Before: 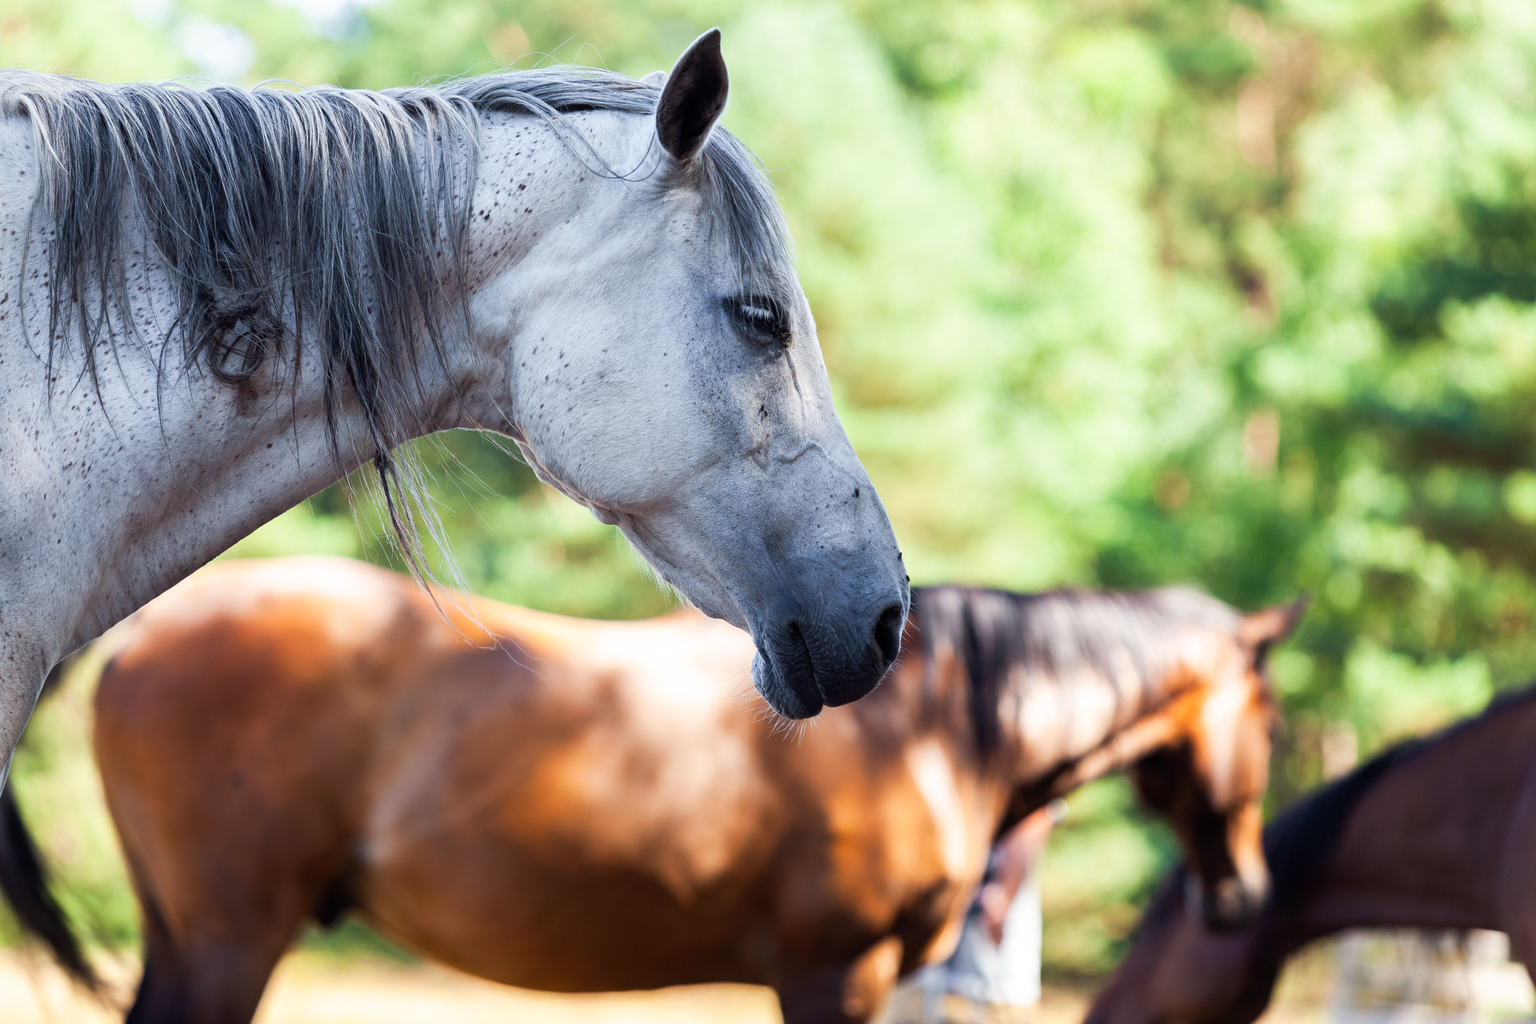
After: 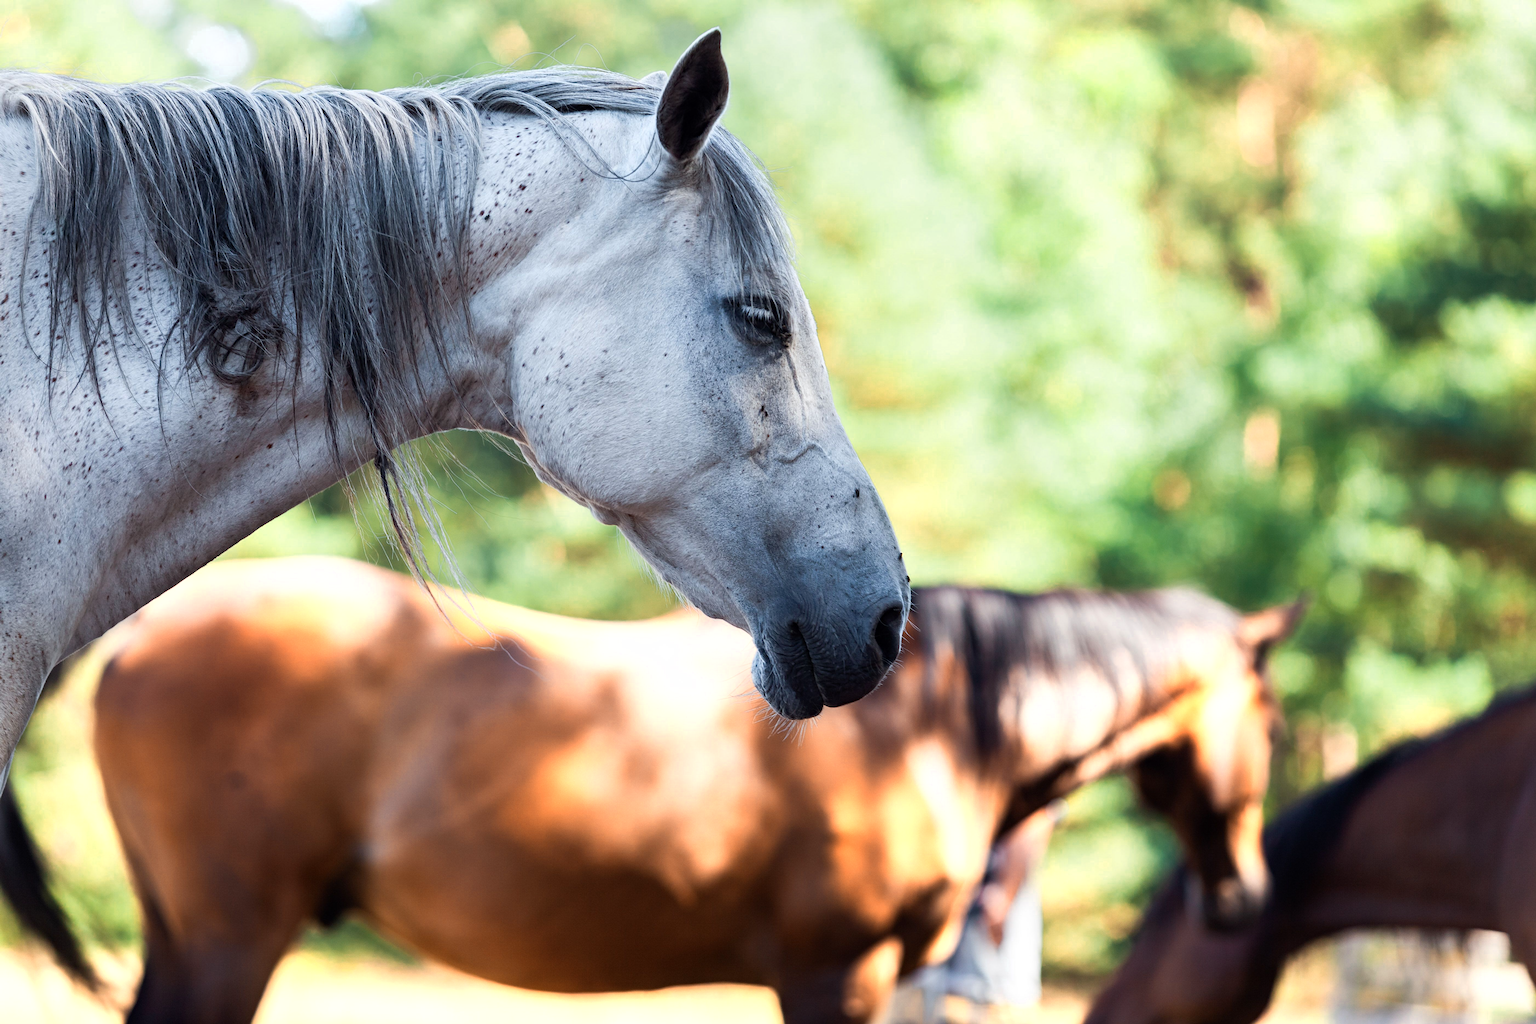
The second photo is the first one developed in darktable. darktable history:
haze removal: on, module defaults
color zones: curves: ch0 [(0.018, 0.548) (0.197, 0.654) (0.425, 0.447) (0.605, 0.658) (0.732, 0.579)]; ch1 [(0.105, 0.531) (0.224, 0.531) (0.386, 0.39) (0.618, 0.456) (0.732, 0.456) (0.956, 0.421)]; ch2 [(0.039, 0.583) (0.215, 0.465) (0.399, 0.544) (0.465, 0.548) (0.614, 0.447) (0.724, 0.43) (0.882, 0.623) (0.956, 0.632)]
